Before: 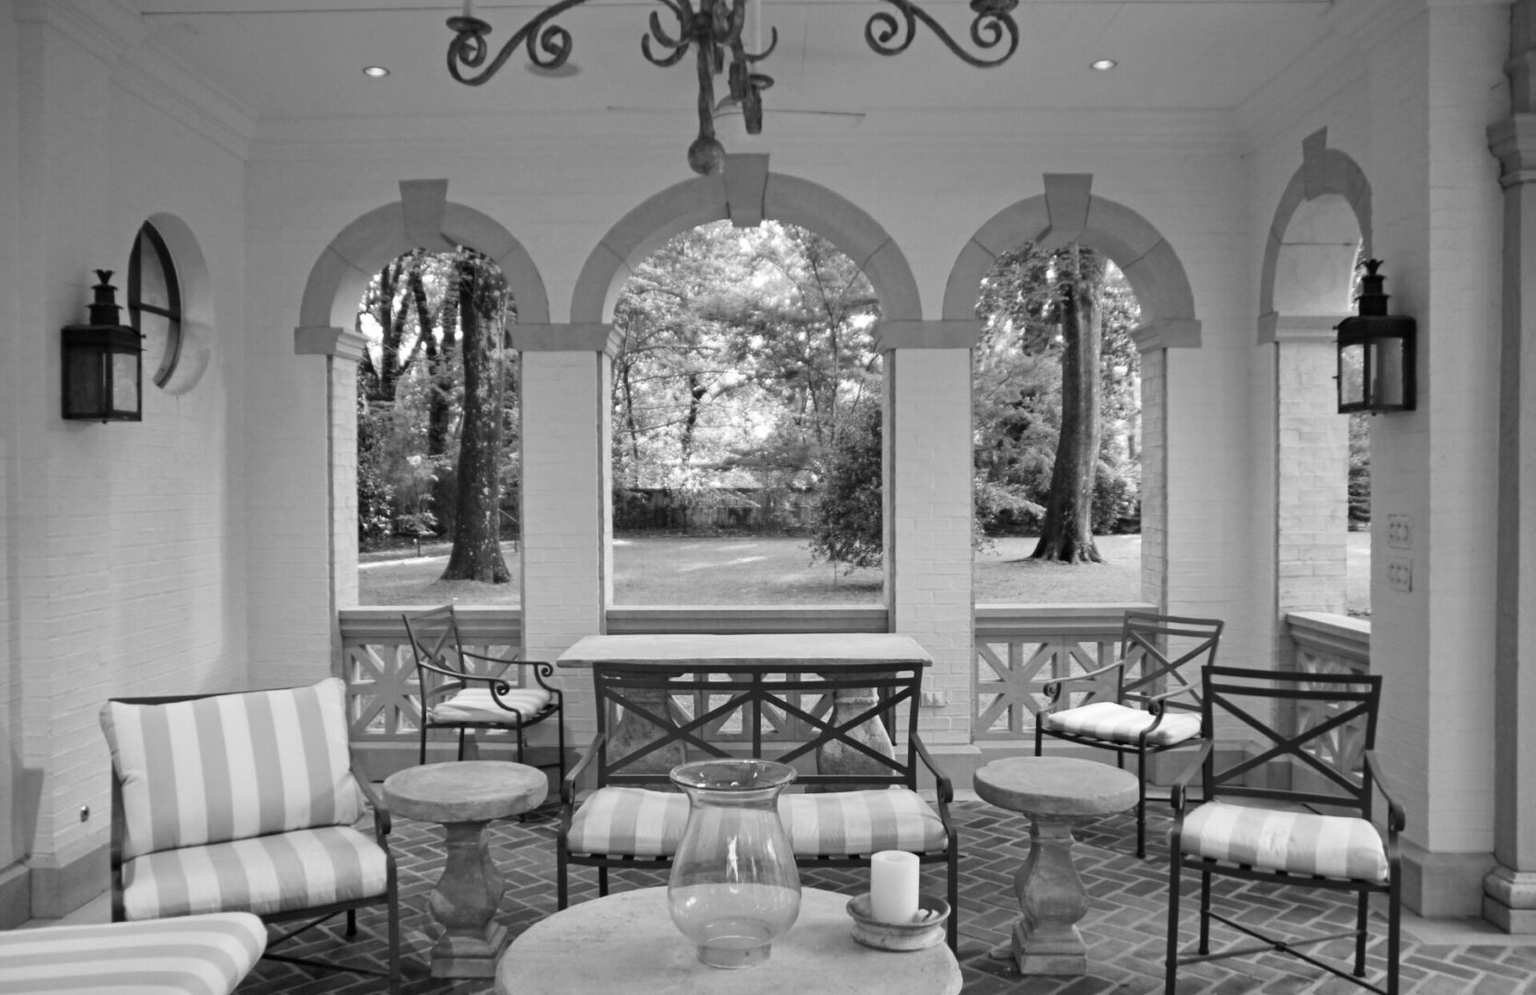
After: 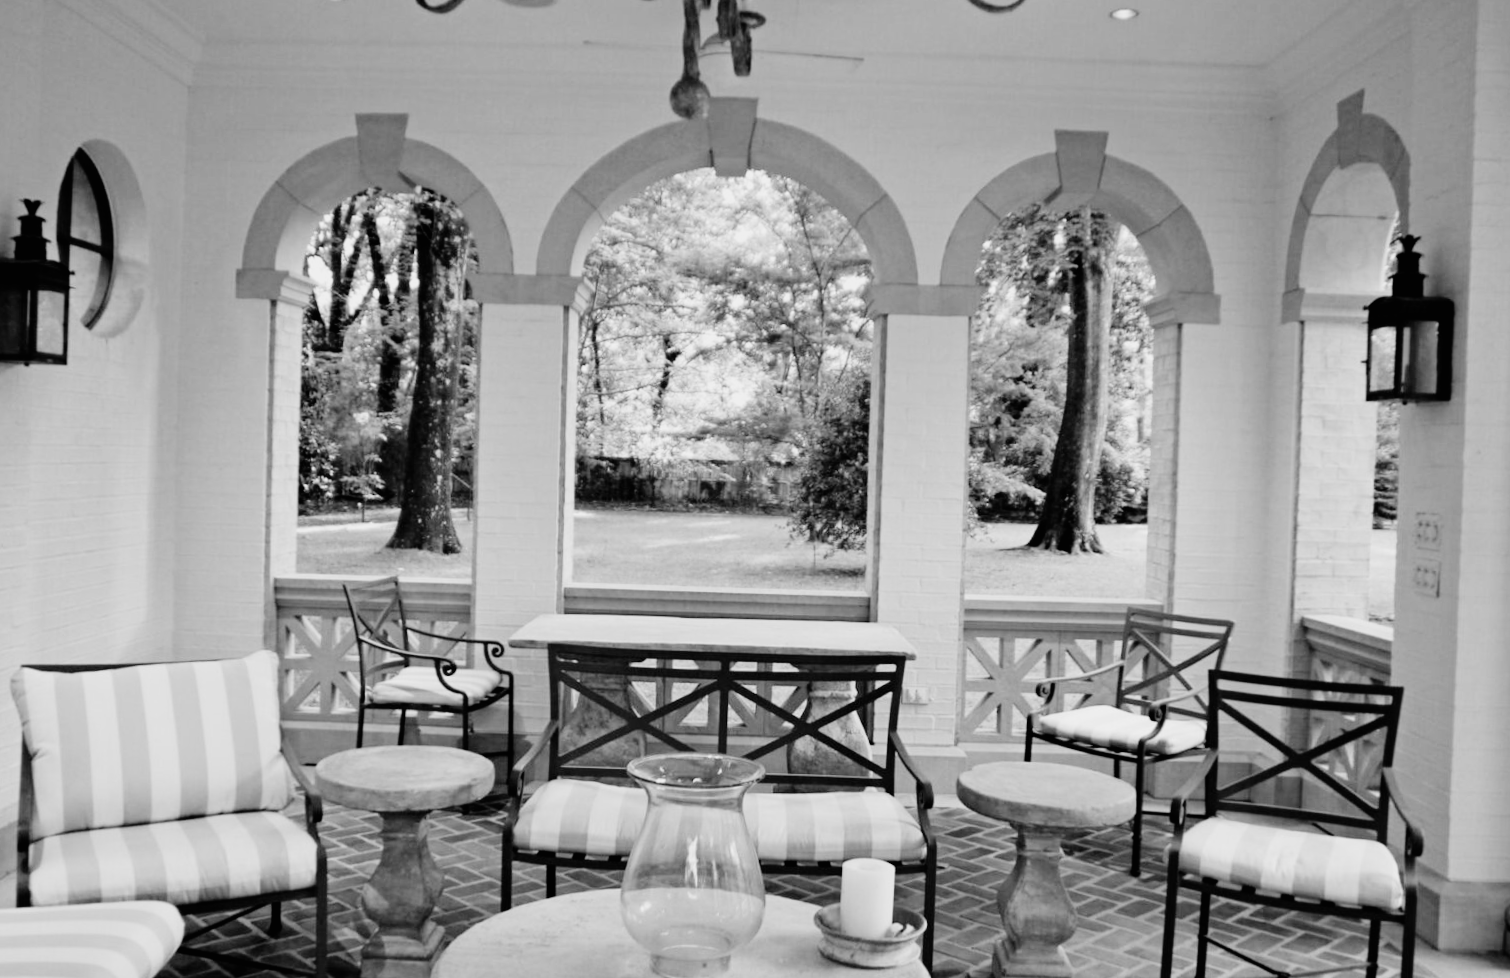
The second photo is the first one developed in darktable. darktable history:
contrast brightness saturation: contrast 0.08, saturation 0.2
crop and rotate: angle -1.96°, left 3.097%, top 4.154%, right 1.586%, bottom 0.529%
levels: levels [0, 0.43, 0.984]
filmic rgb: black relative exposure -5 EV, hardness 2.88, contrast 1.3
